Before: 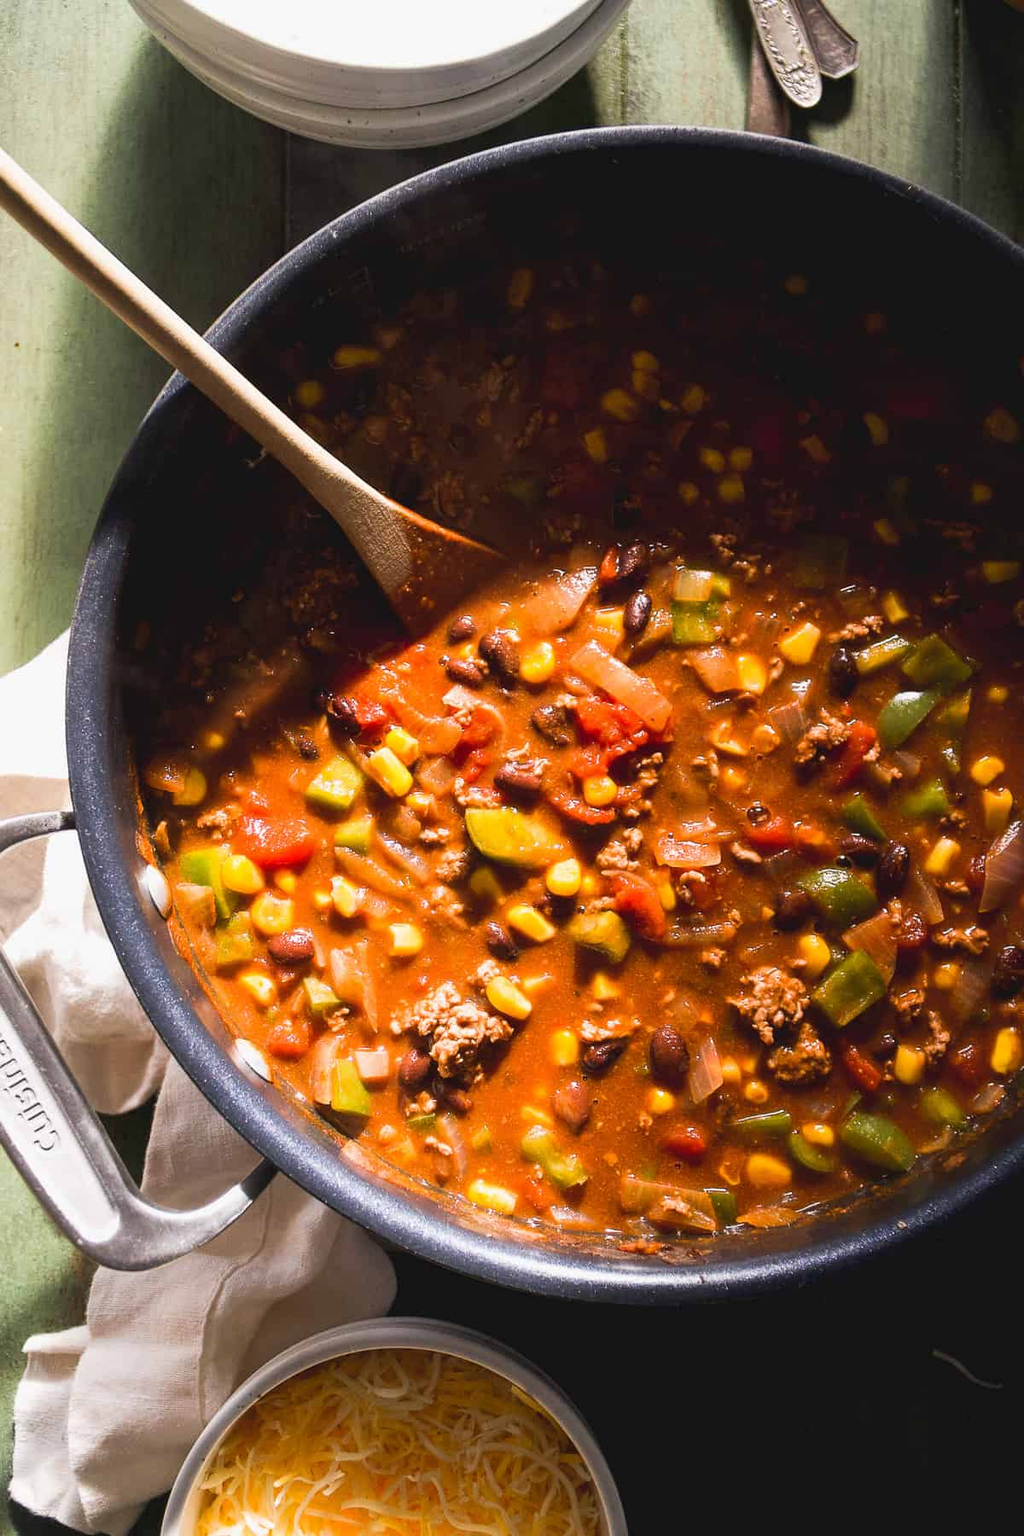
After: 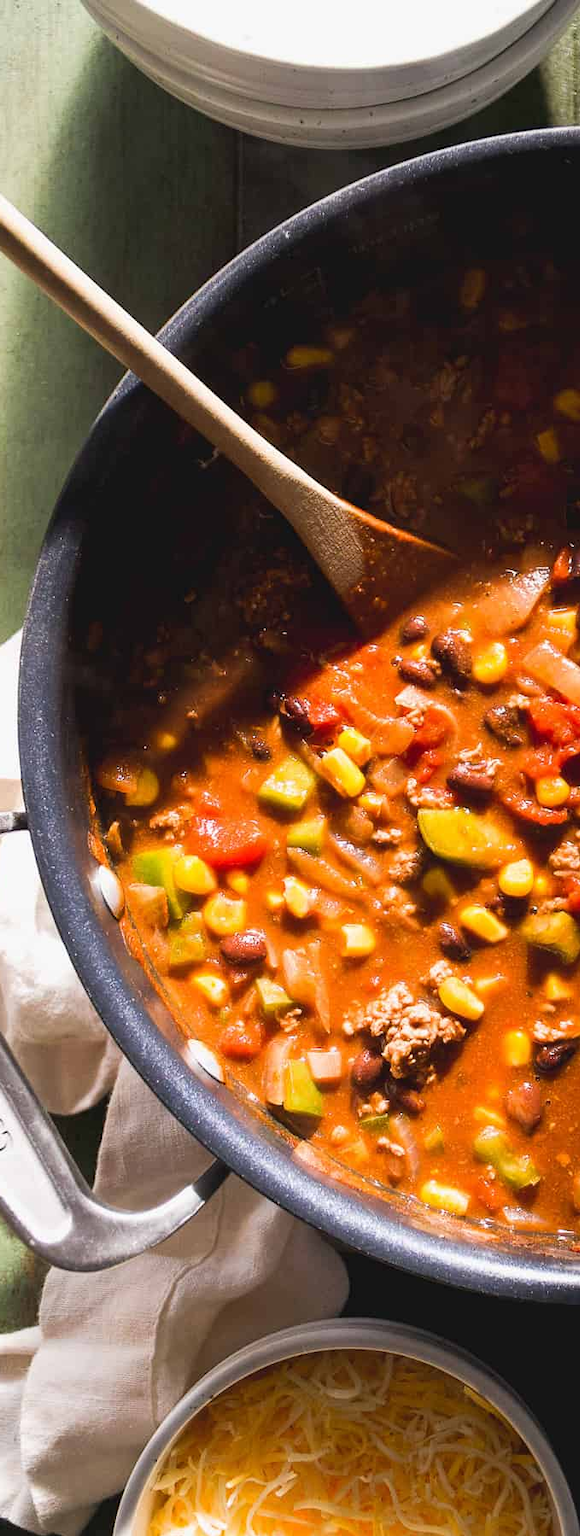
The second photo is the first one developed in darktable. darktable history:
crop: left 4.694%, right 38.587%
